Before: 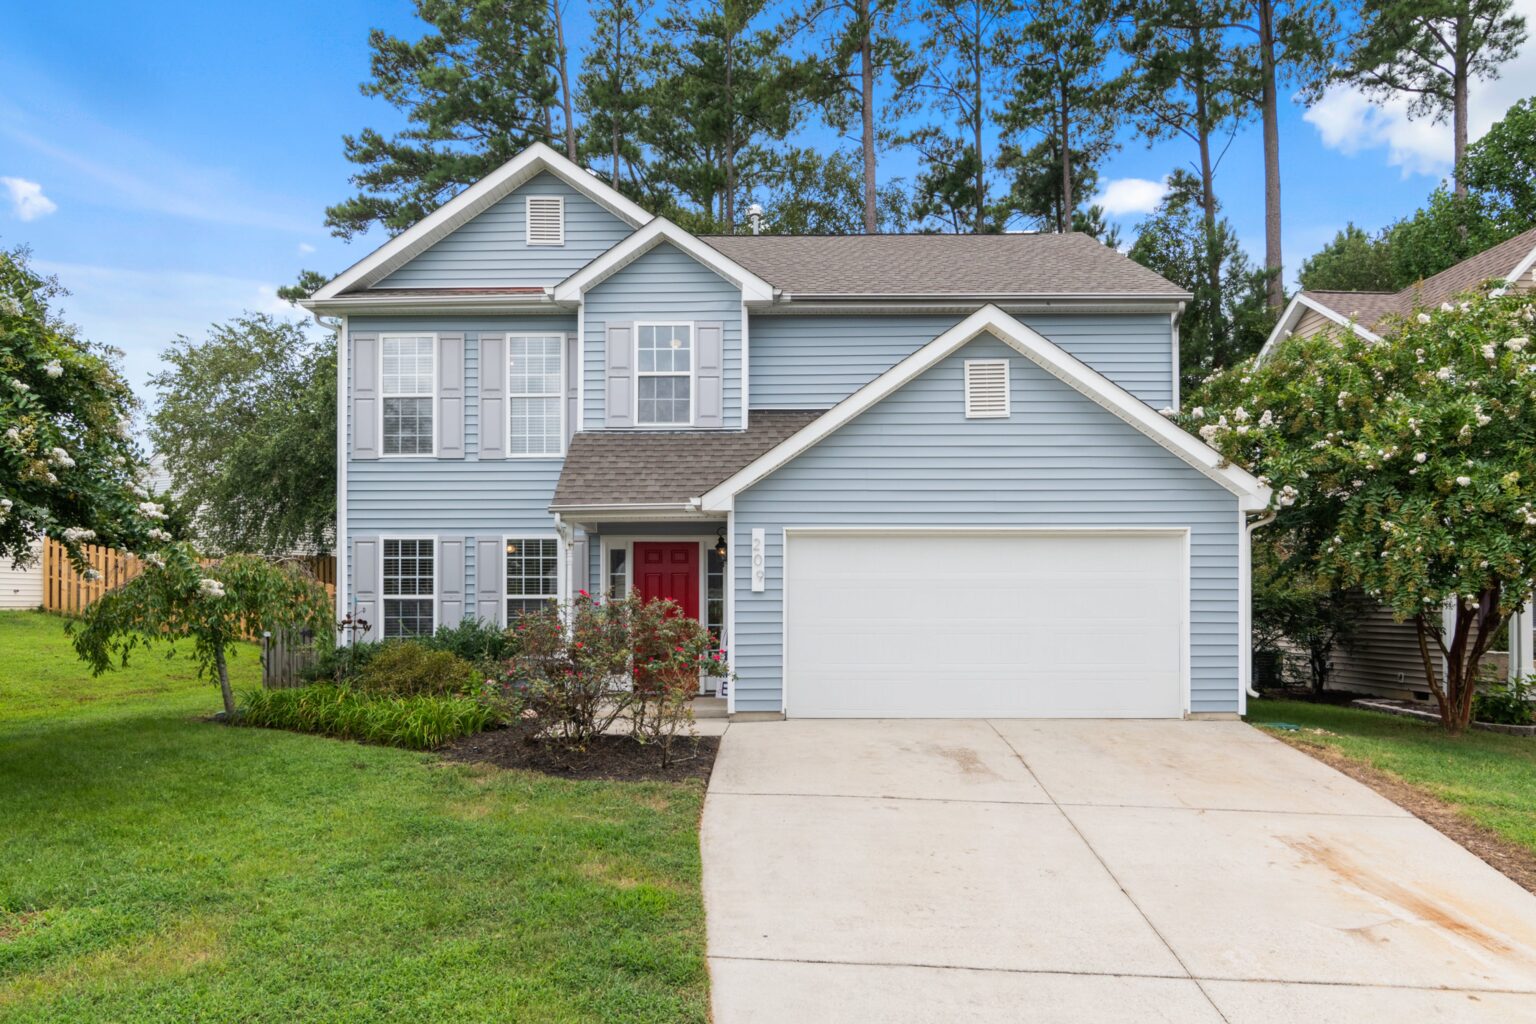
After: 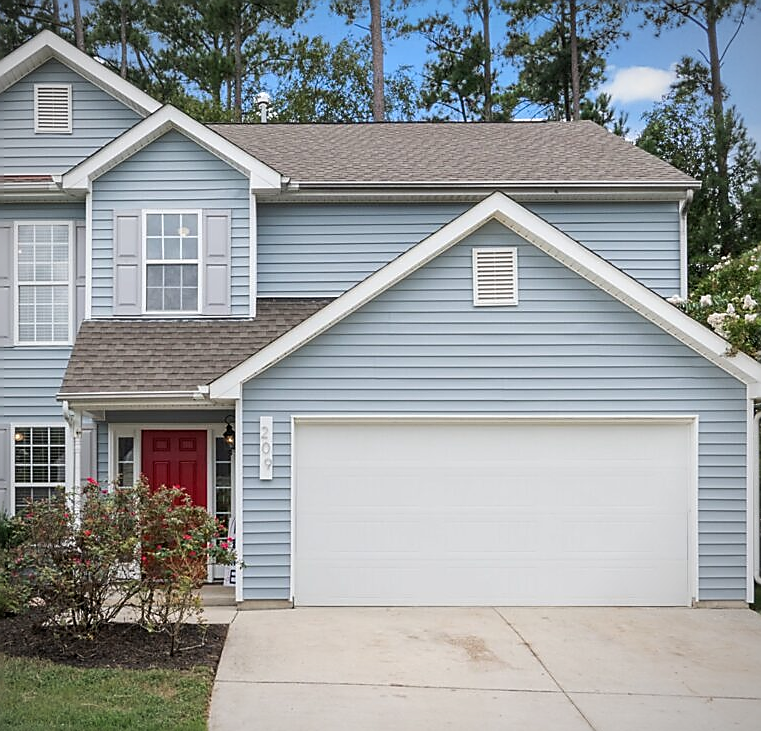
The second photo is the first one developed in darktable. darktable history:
crop: left 32.075%, top 10.976%, right 18.355%, bottom 17.596%
vignetting: fall-off radius 70%, automatic ratio true
sharpen: radius 1.4, amount 1.25, threshold 0.7
